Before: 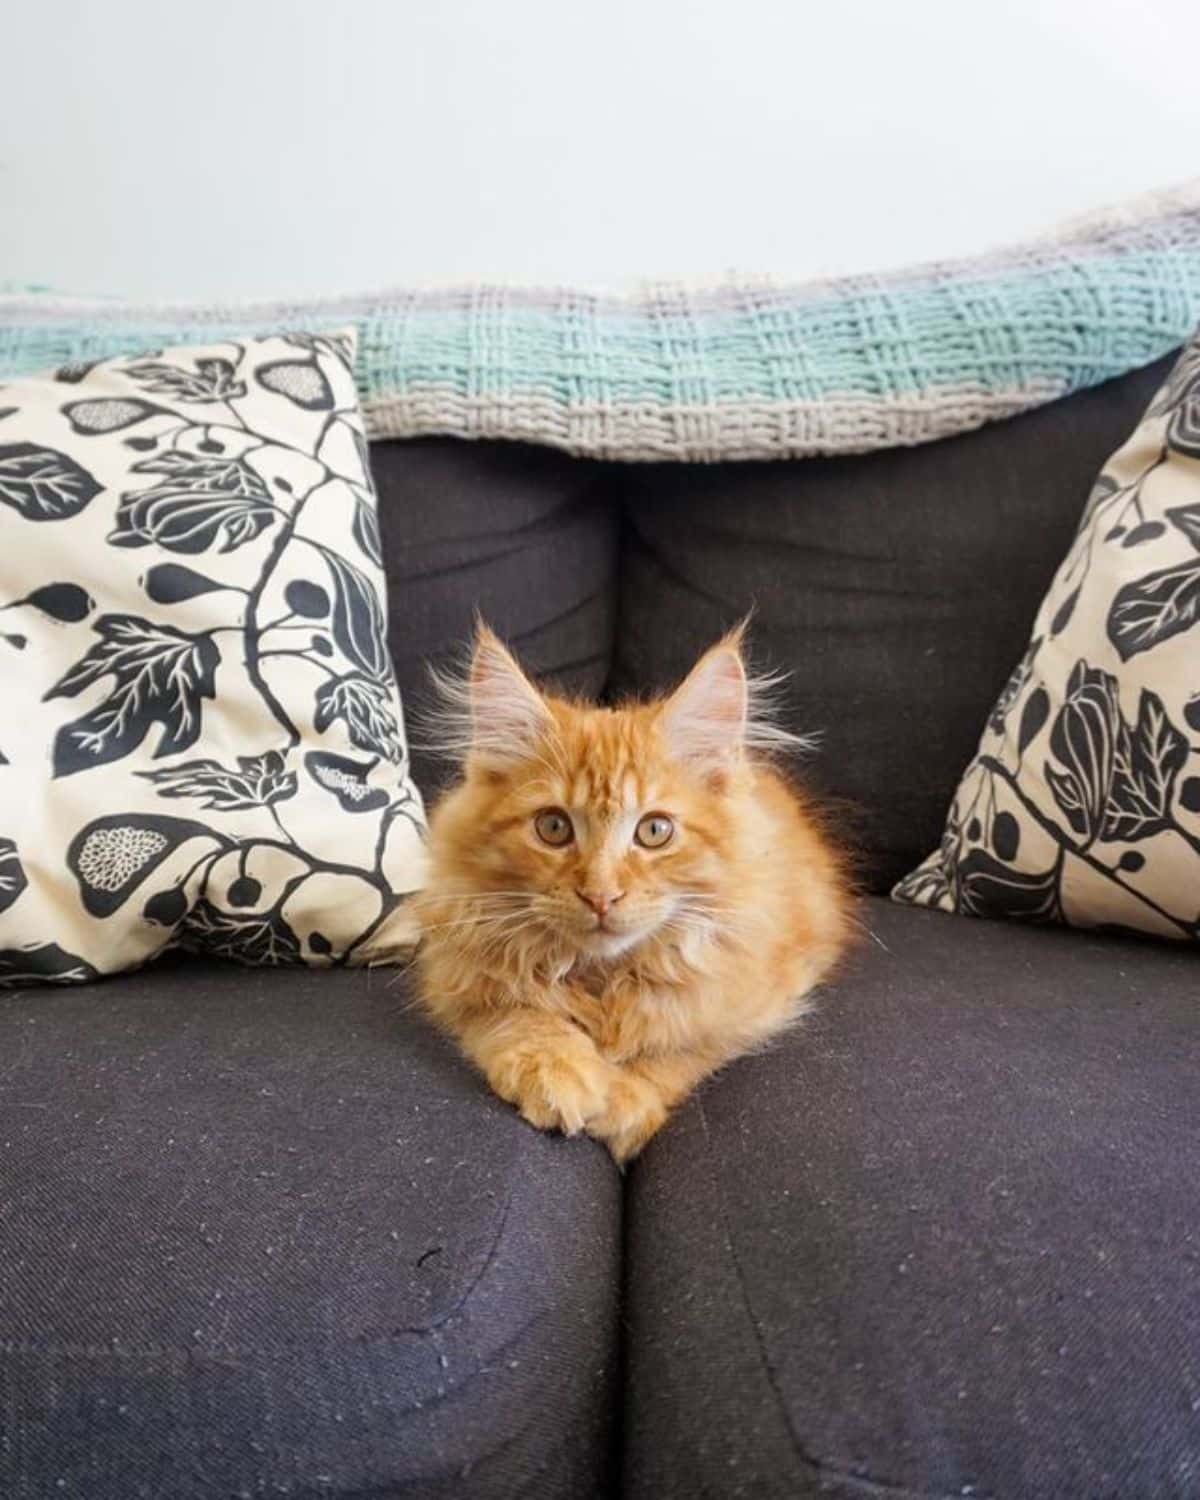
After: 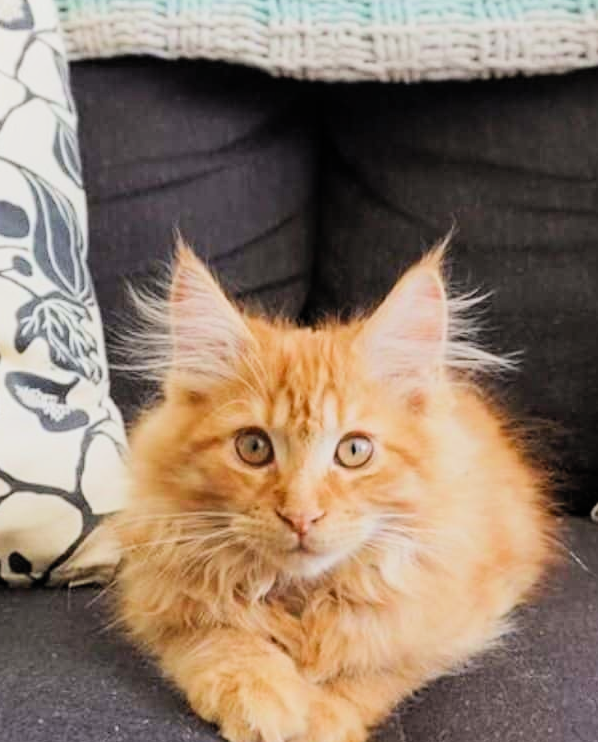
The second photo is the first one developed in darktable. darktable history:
crop: left 25.011%, top 25.395%, right 25.101%, bottom 25.13%
contrast brightness saturation: contrast 0.196, brightness 0.157, saturation 0.227
shadows and highlights: shadows -22.38, highlights 45.23, soften with gaussian
filmic rgb: black relative exposure -7.65 EV, white relative exposure 4.56 EV, threshold 3 EV, hardness 3.61, add noise in highlights 0.002, preserve chrominance max RGB, color science v3 (2019), use custom middle-gray values true, contrast in highlights soft, enable highlight reconstruction true
